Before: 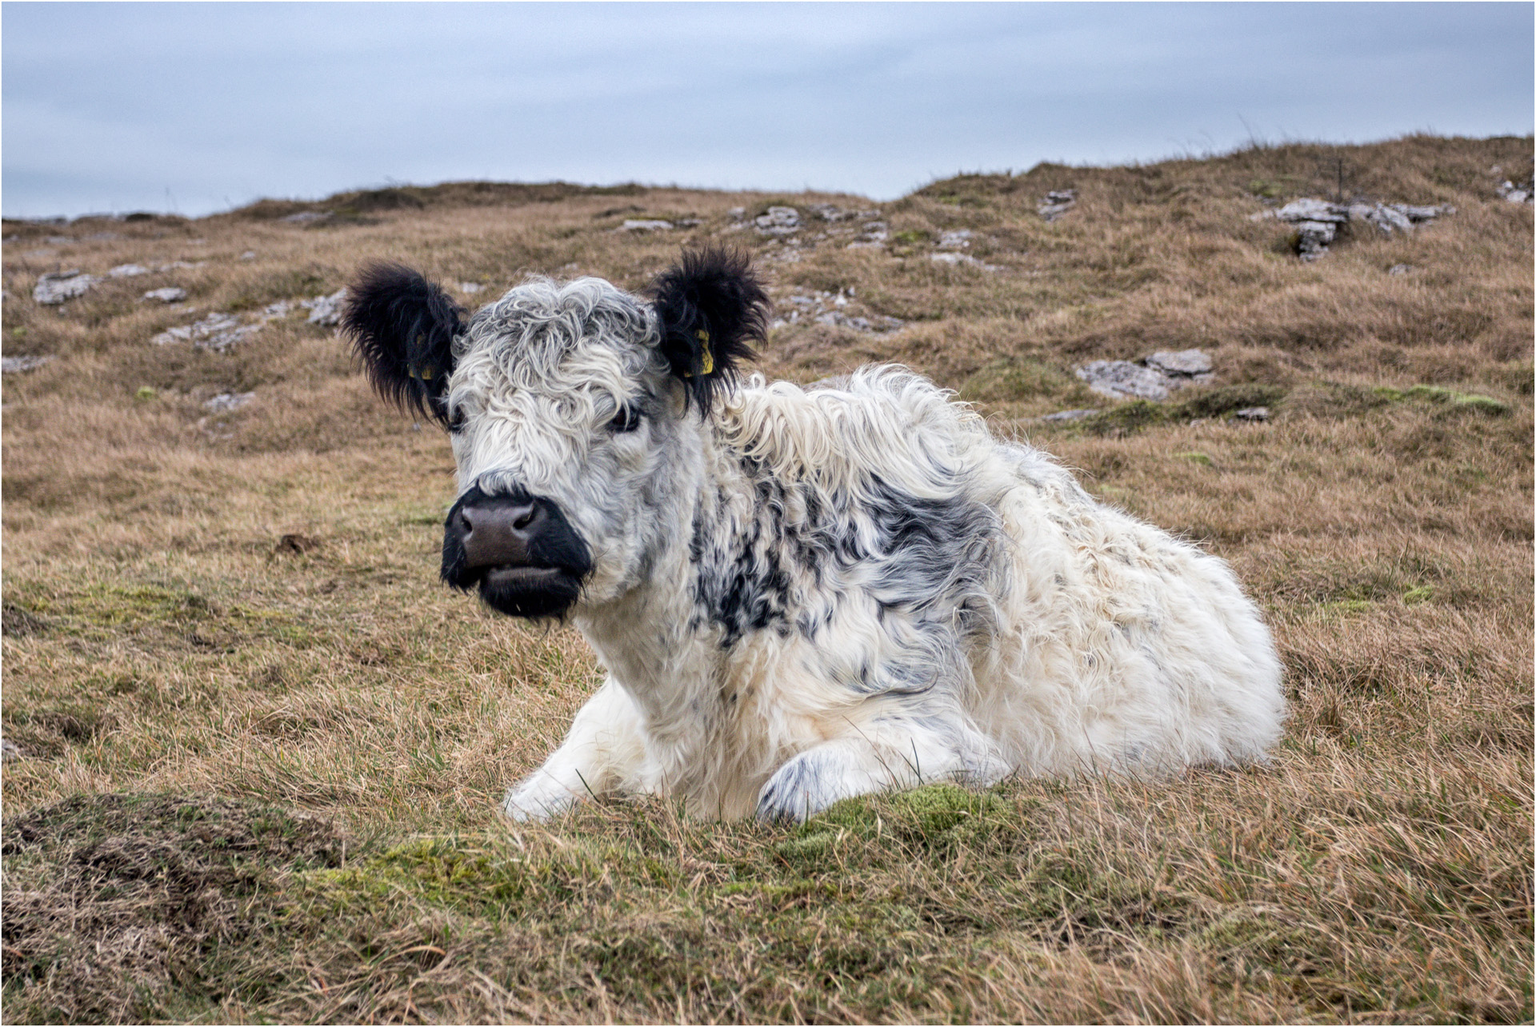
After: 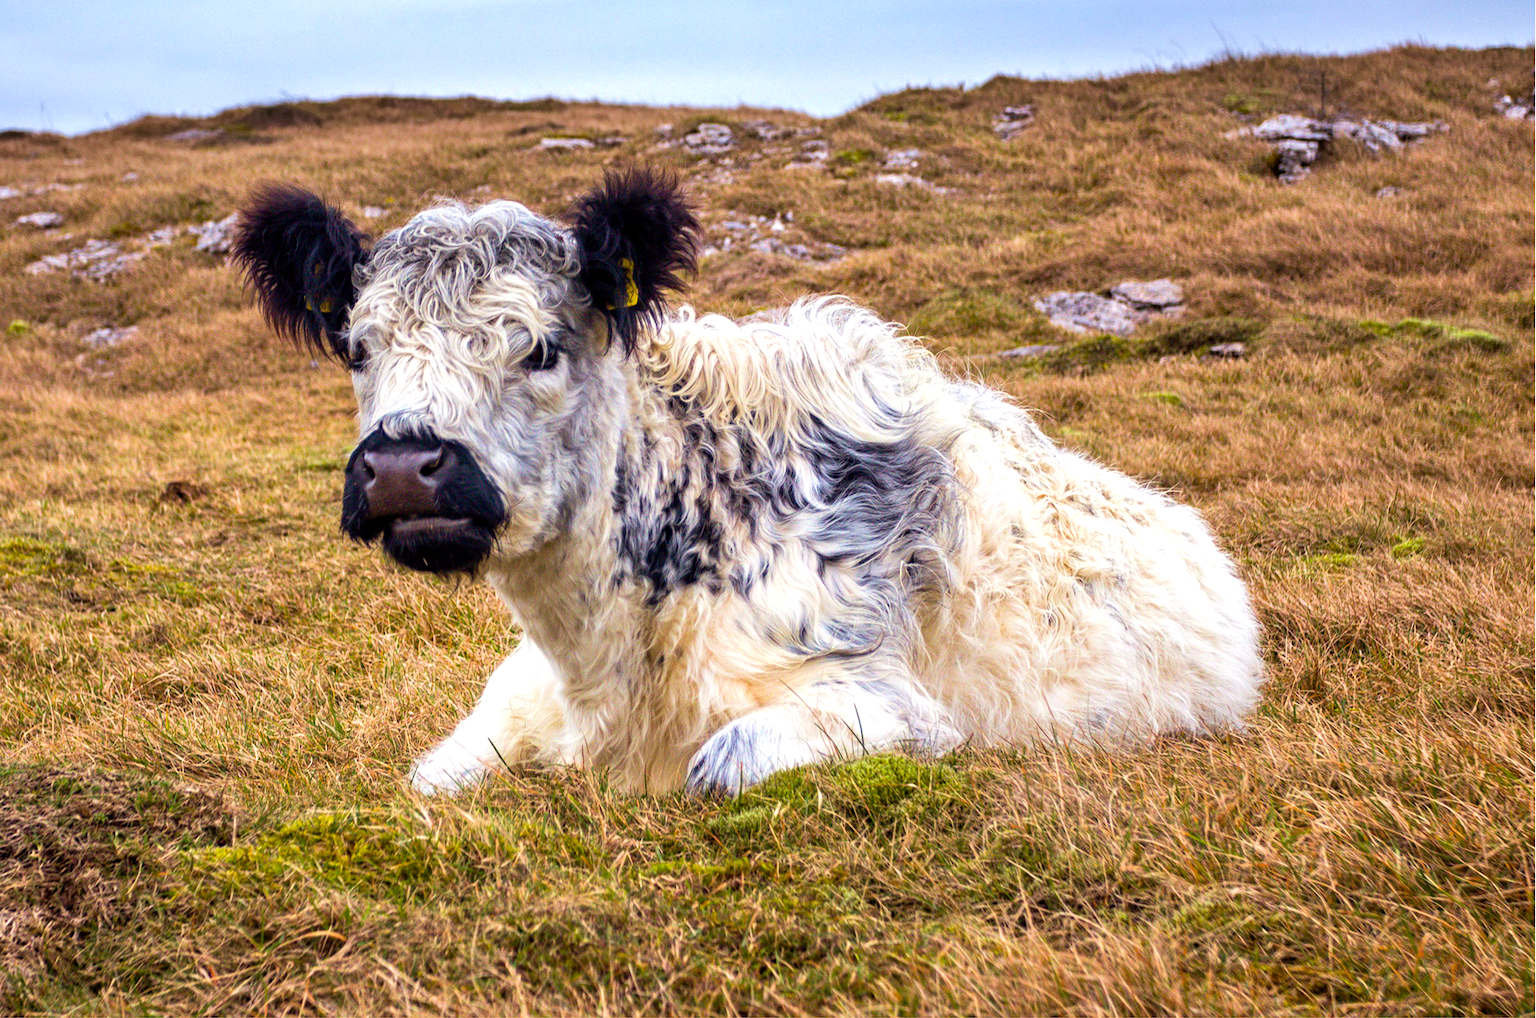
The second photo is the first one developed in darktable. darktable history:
color balance rgb: power › chroma 1.053%, power › hue 28.76°, linear chroma grading › global chroma 40.241%, perceptual saturation grading › global saturation 18.166%, perceptual brilliance grading › global brilliance 2.122%, perceptual brilliance grading › highlights 7.96%, perceptual brilliance grading › shadows -4.318%
crop and rotate: left 8.407%, top 9.126%
exposure: compensate highlight preservation false
velvia: on, module defaults
